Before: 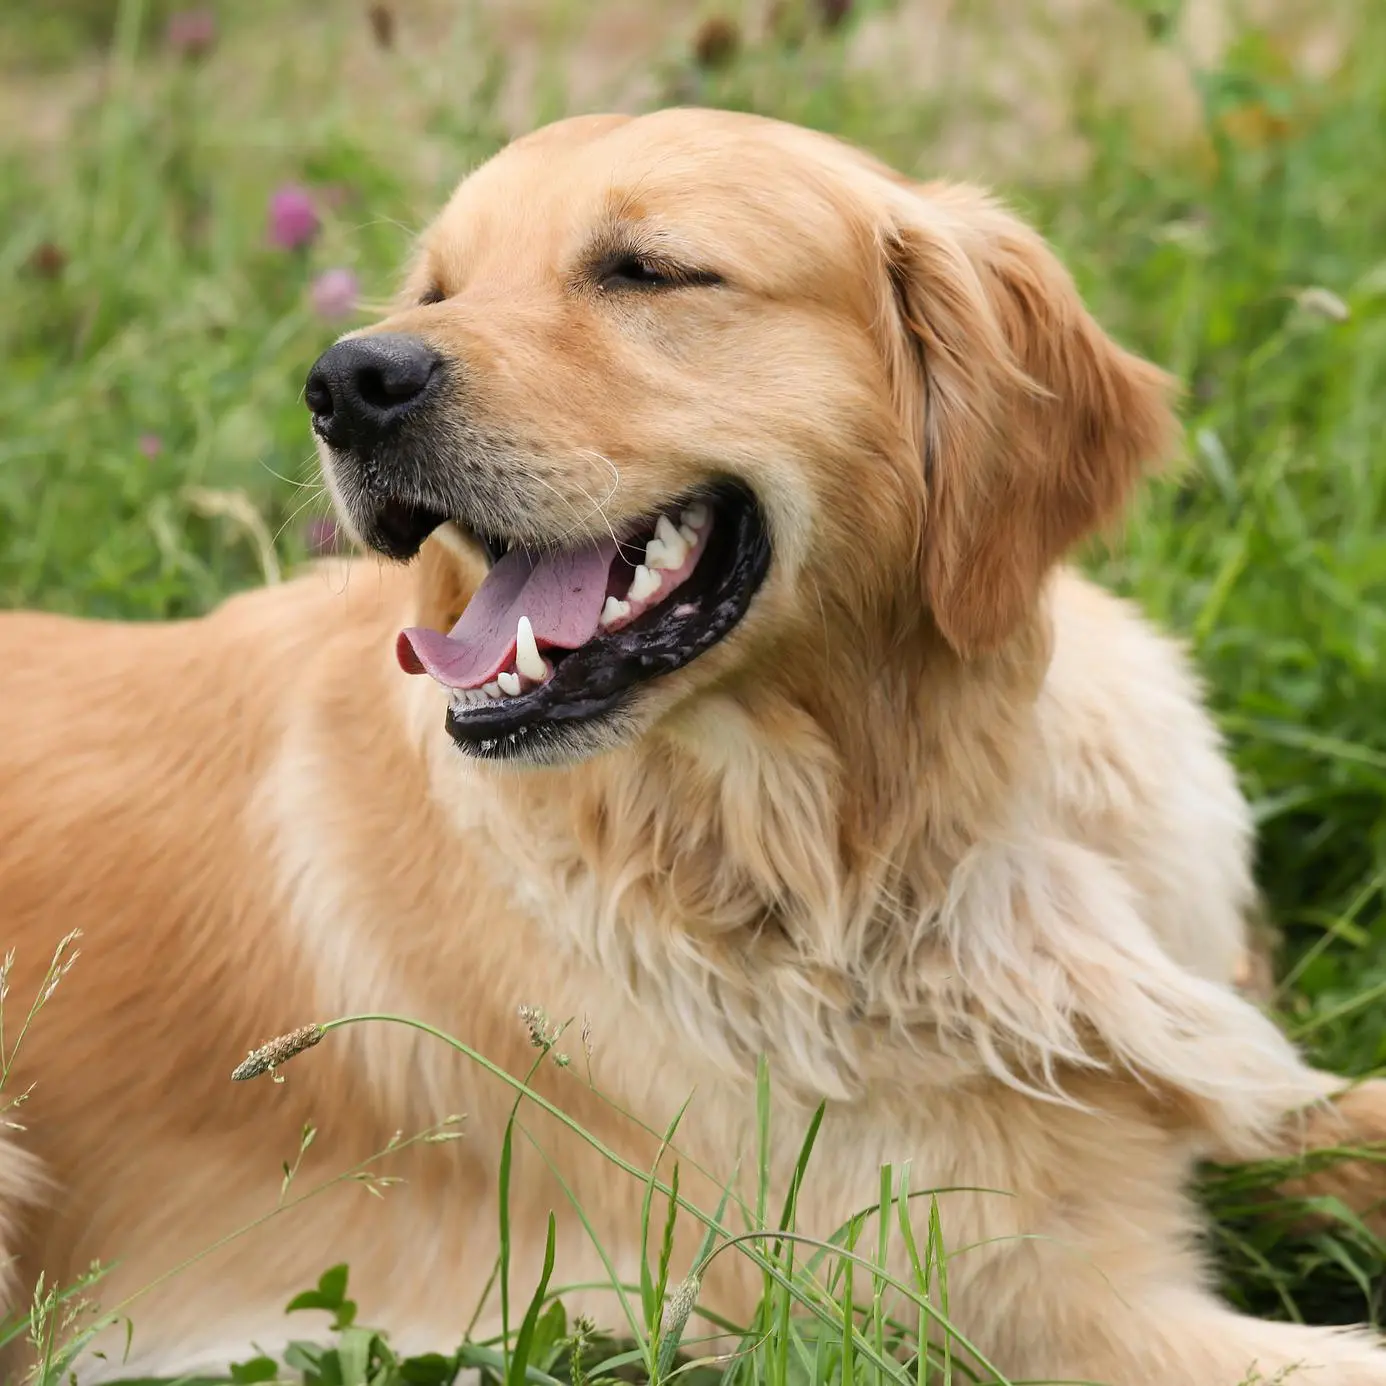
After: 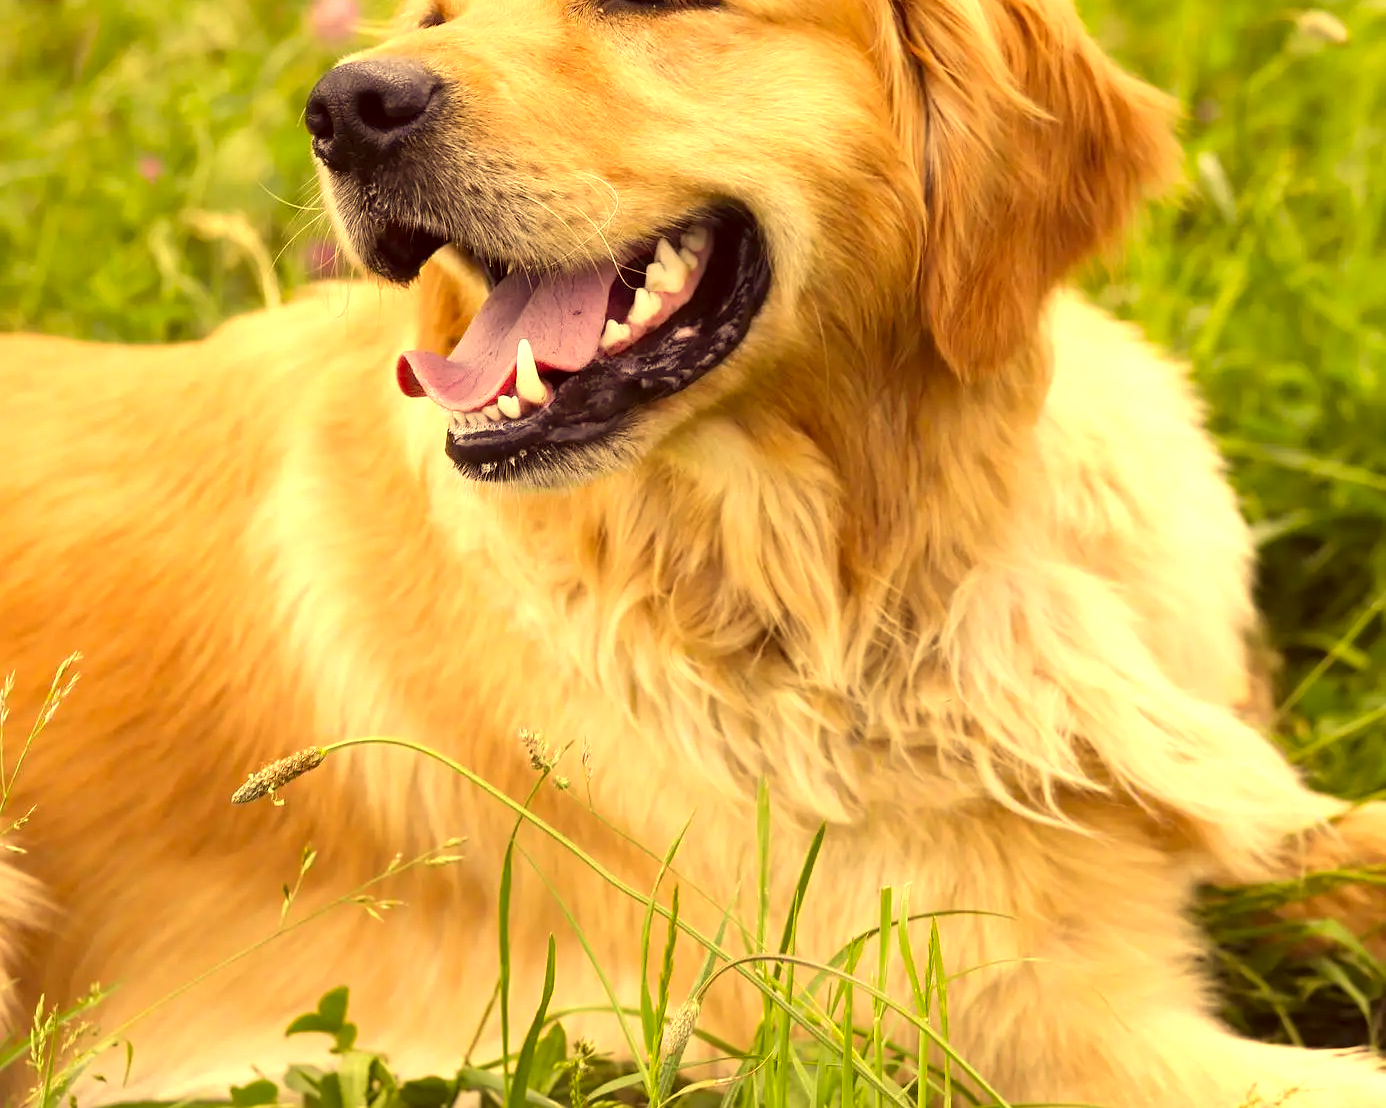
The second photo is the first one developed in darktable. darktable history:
crop and rotate: top 19.998%
color correction: highlights a* 10.12, highlights b* 39.04, shadows a* 14.62, shadows b* 3.37
exposure: exposure 0.7 EV, compensate highlight preservation false
